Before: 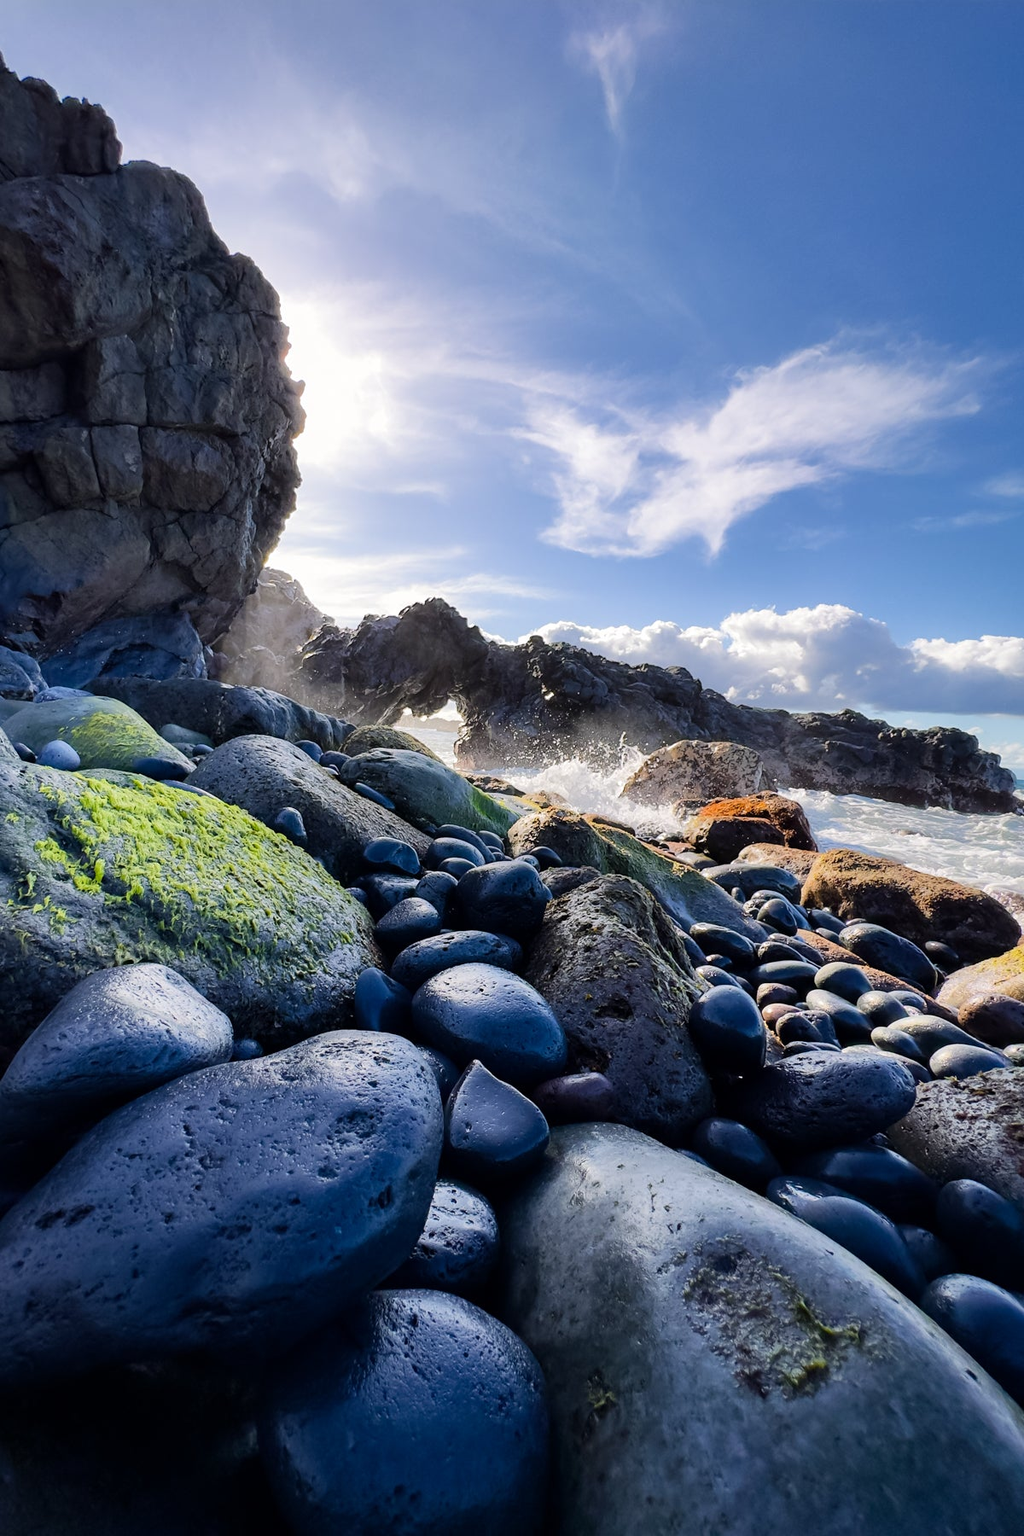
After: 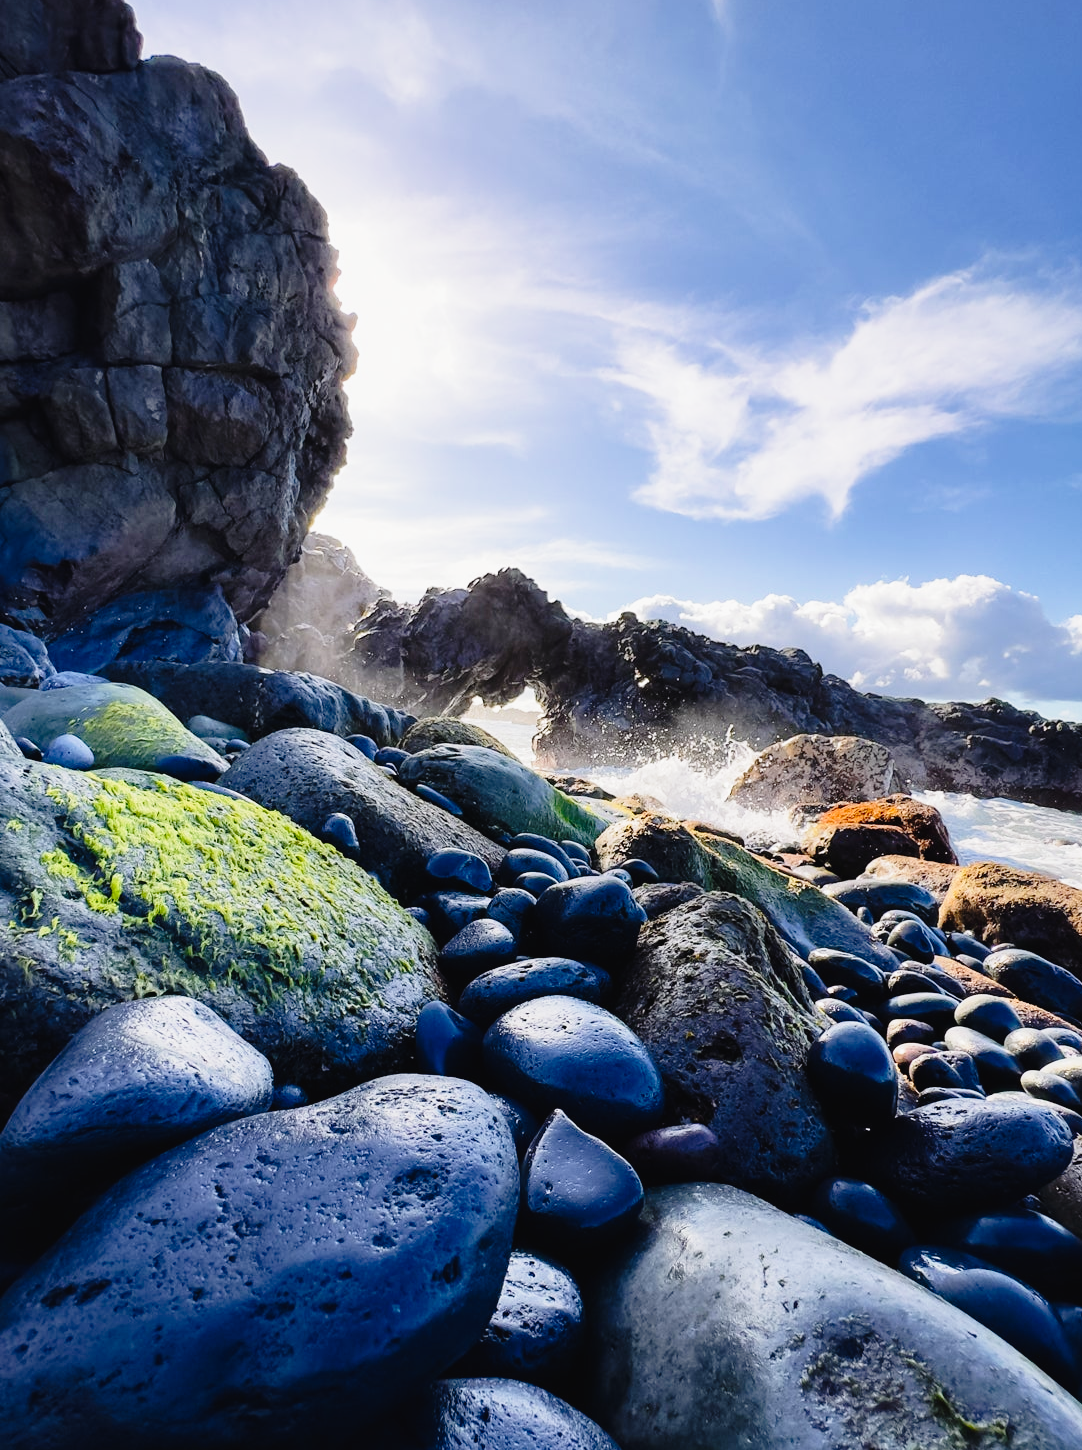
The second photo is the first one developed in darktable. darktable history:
crop: top 7.428%, right 9.804%, bottom 12.006%
tone curve: curves: ch0 [(0, 0.021) (0.049, 0.044) (0.157, 0.131) (0.359, 0.419) (0.469, 0.544) (0.634, 0.722) (0.839, 0.909) (0.998, 0.978)]; ch1 [(0, 0) (0.437, 0.408) (0.472, 0.47) (0.502, 0.503) (0.527, 0.53) (0.564, 0.573) (0.614, 0.654) (0.669, 0.748) (0.859, 0.899) (1, 1)]; ch2 [(0, 0) (0.33, 0.301) (0.421, 0.443) (0.487, 0.504) (0.502, 0.509) (0.535, 0.537) (0.565, 0.595) (0.608, 0.667) (1, 1)], preserve colors none
